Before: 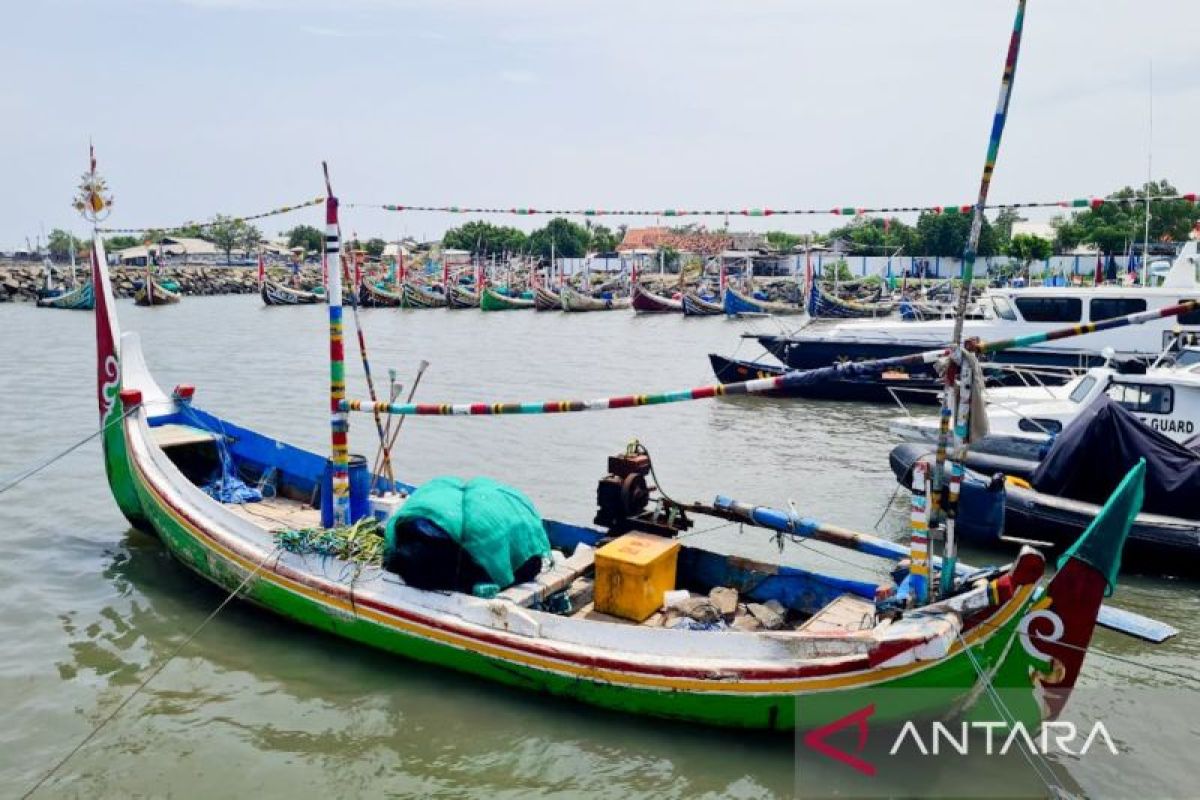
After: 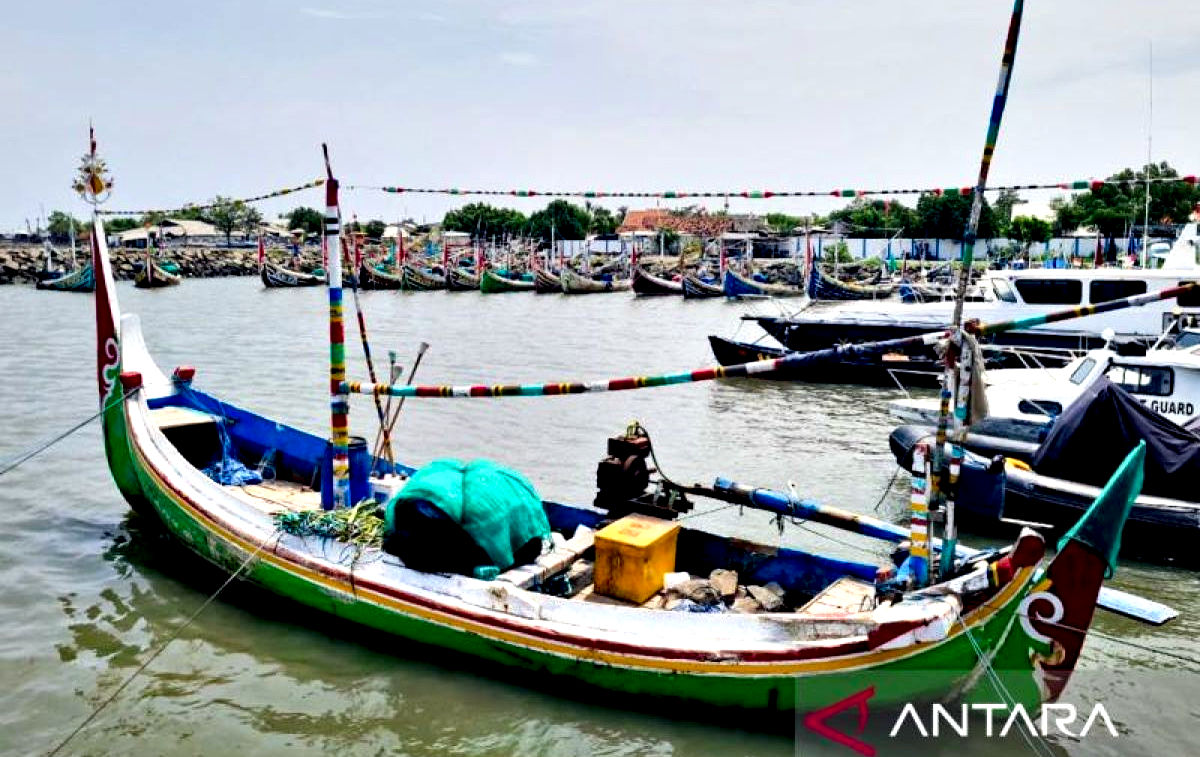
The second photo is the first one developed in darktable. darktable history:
crop and rotate: top 2.258%, bottom 3.085%
contrast equalizer: y [[0.6 ×6], [0.55 ×6], [0 ×6], [0 ×6], [0 ×6]]
haze removal: strength 0.278, distance 0.253, compatibility mode true, adaptive false
